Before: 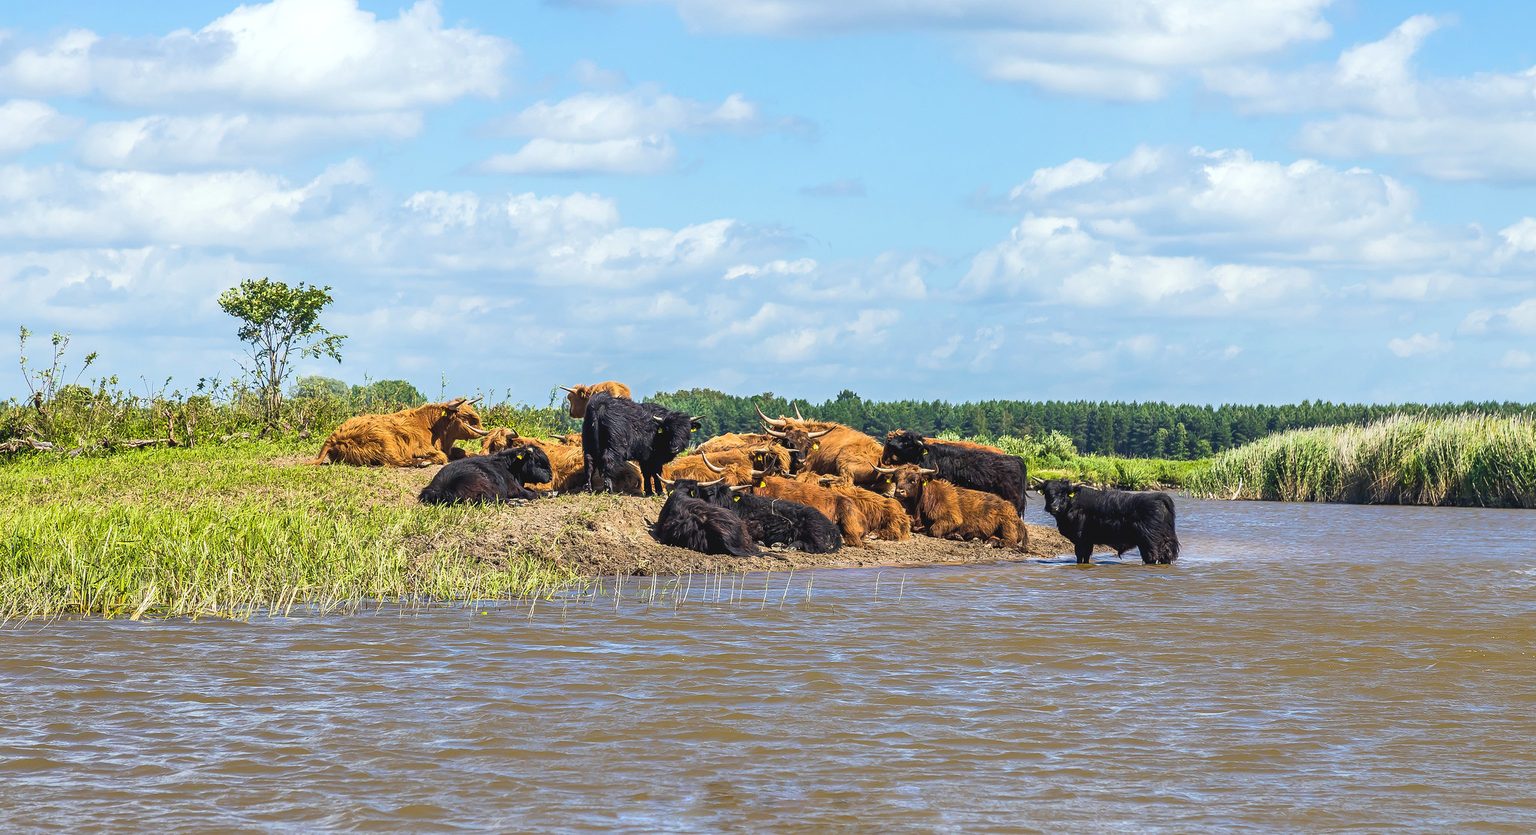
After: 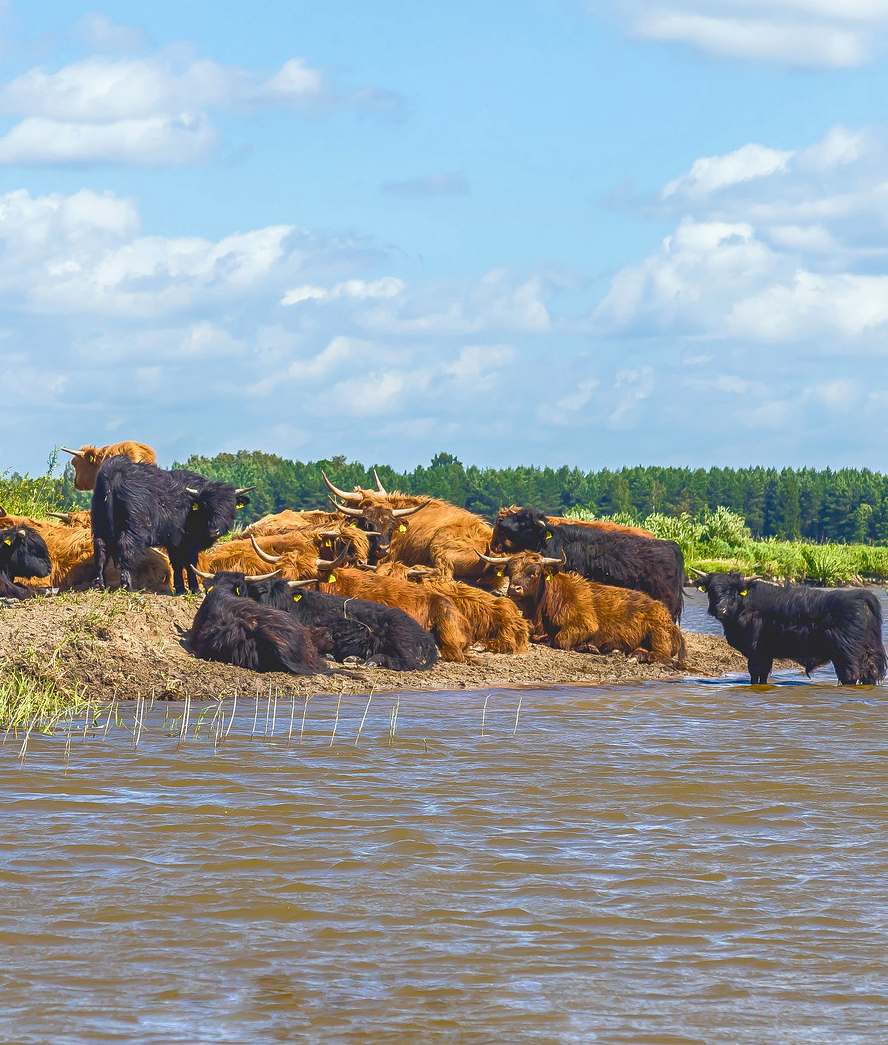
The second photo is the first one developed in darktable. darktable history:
crop: left 33.452%, top 6.025%, right 23.155%
rgb curve: curves: ch0 [(0, 0) (0.072, 0.166) (0.217, 0.293) (0.414, 0.42) (1, 1)], compensate middle gray true, preserve colors basic power
color balance rgb: perceptual saturation grading › global saturation 20%, perceptual saturation grading › highlights -25%, perceptual saturation grading › shadows 25%
